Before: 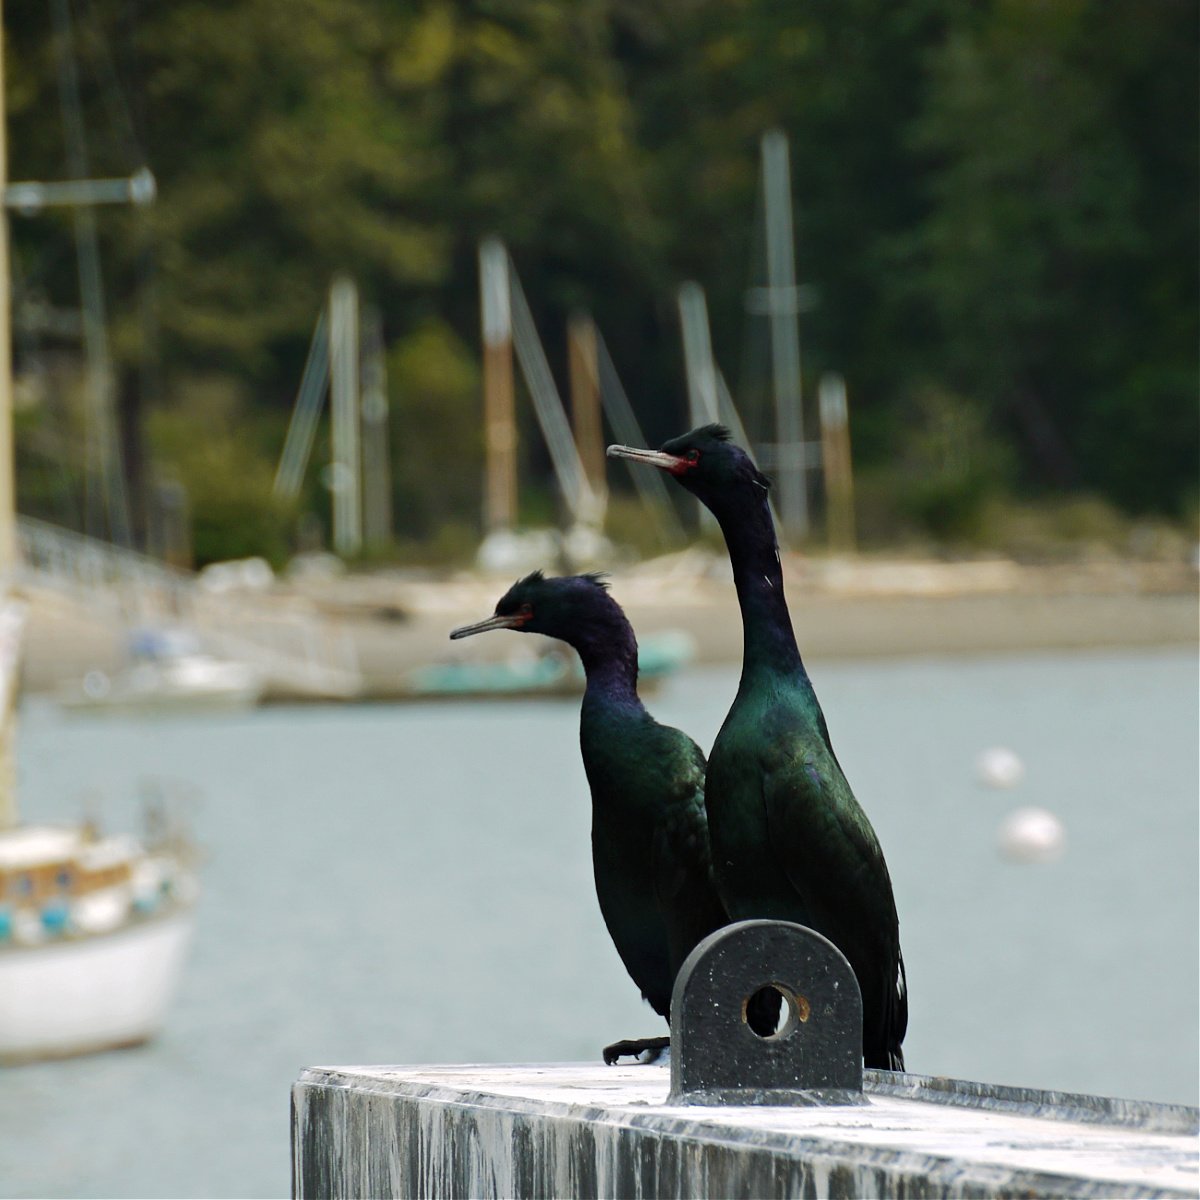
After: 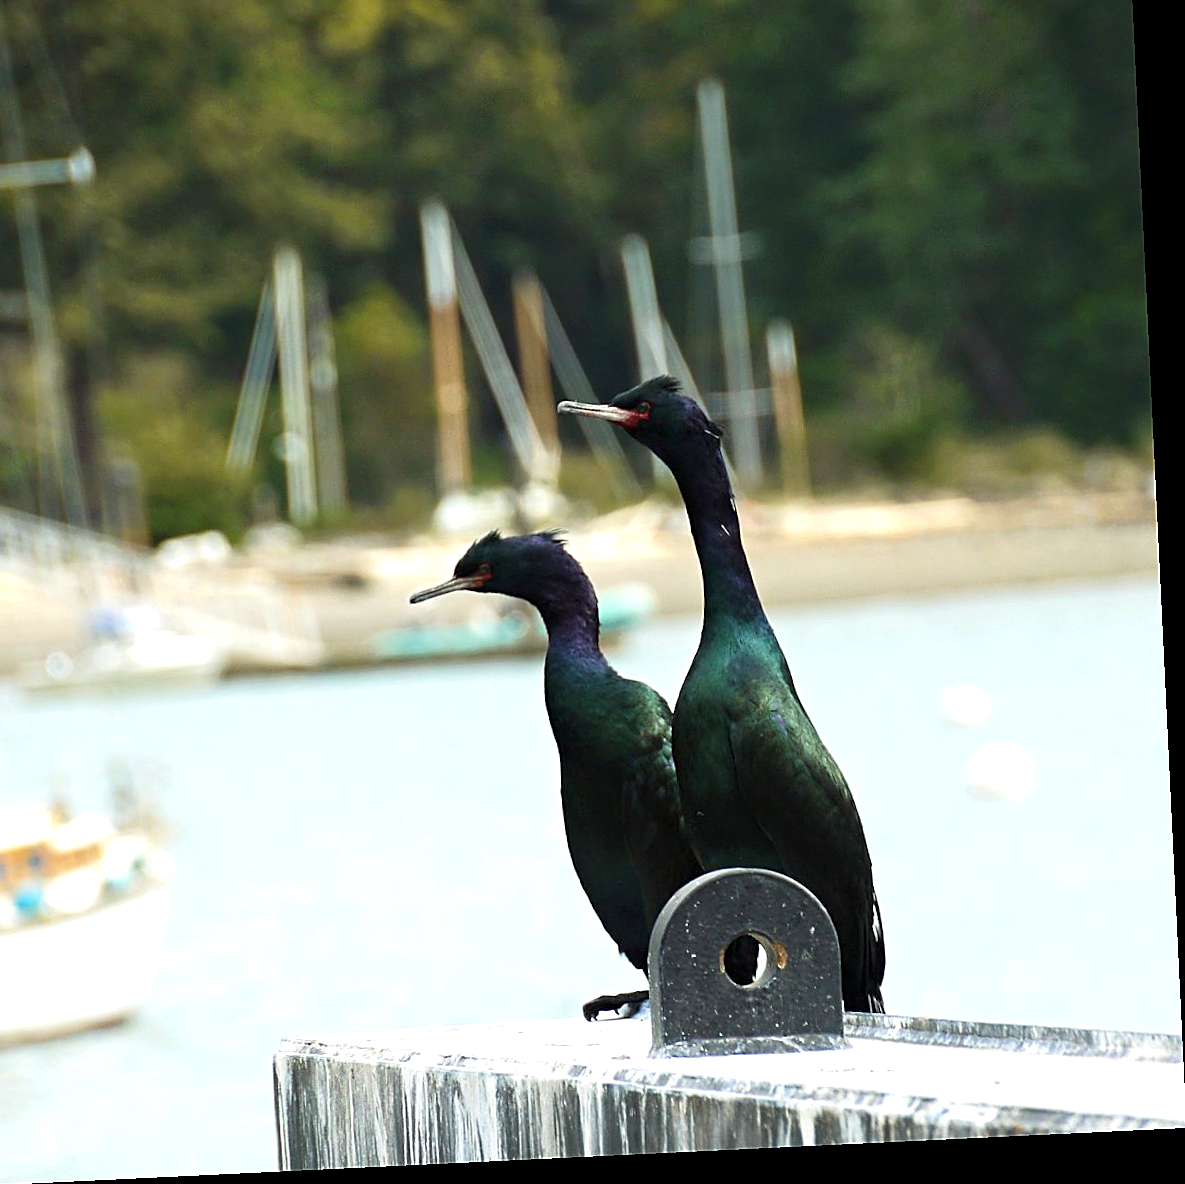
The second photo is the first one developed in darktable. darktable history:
sharpen: on, module defaults
crop and rotate: angle 2.76°, left 5.614%, top 5.677%
exposure: exposure 1 EV, compensate highlight preservation false
